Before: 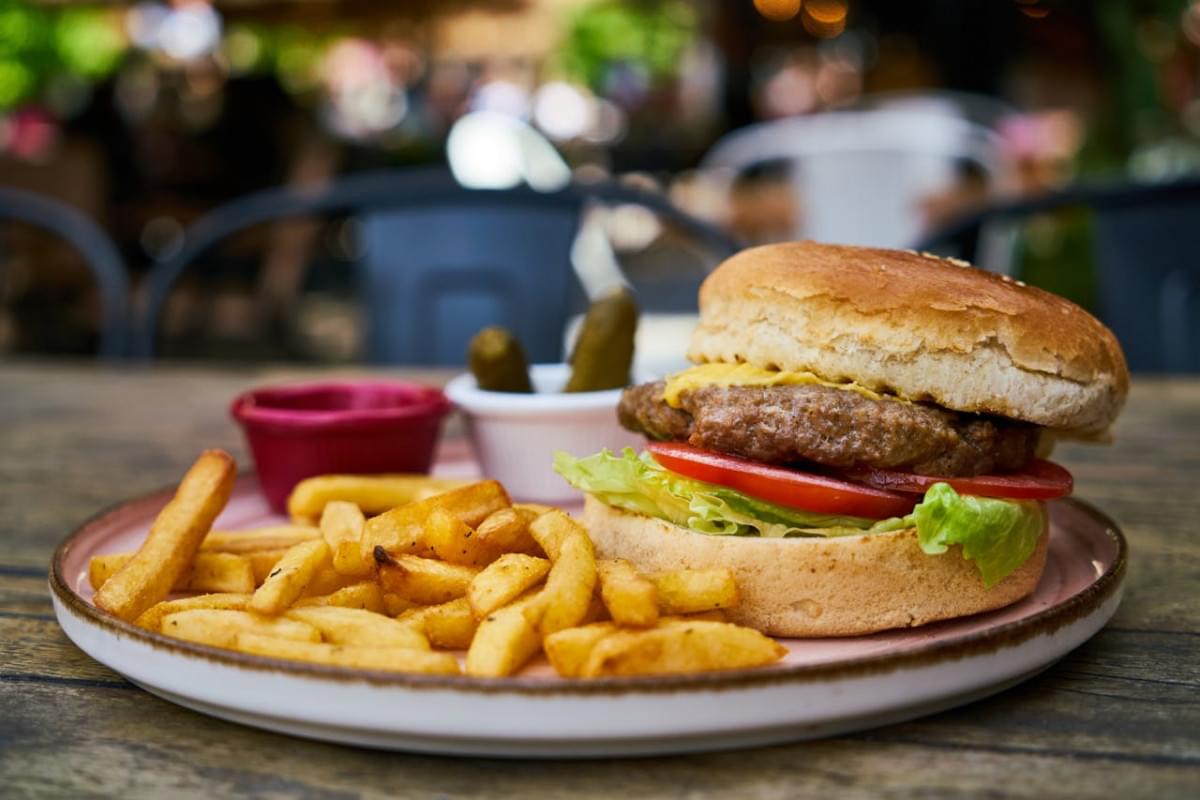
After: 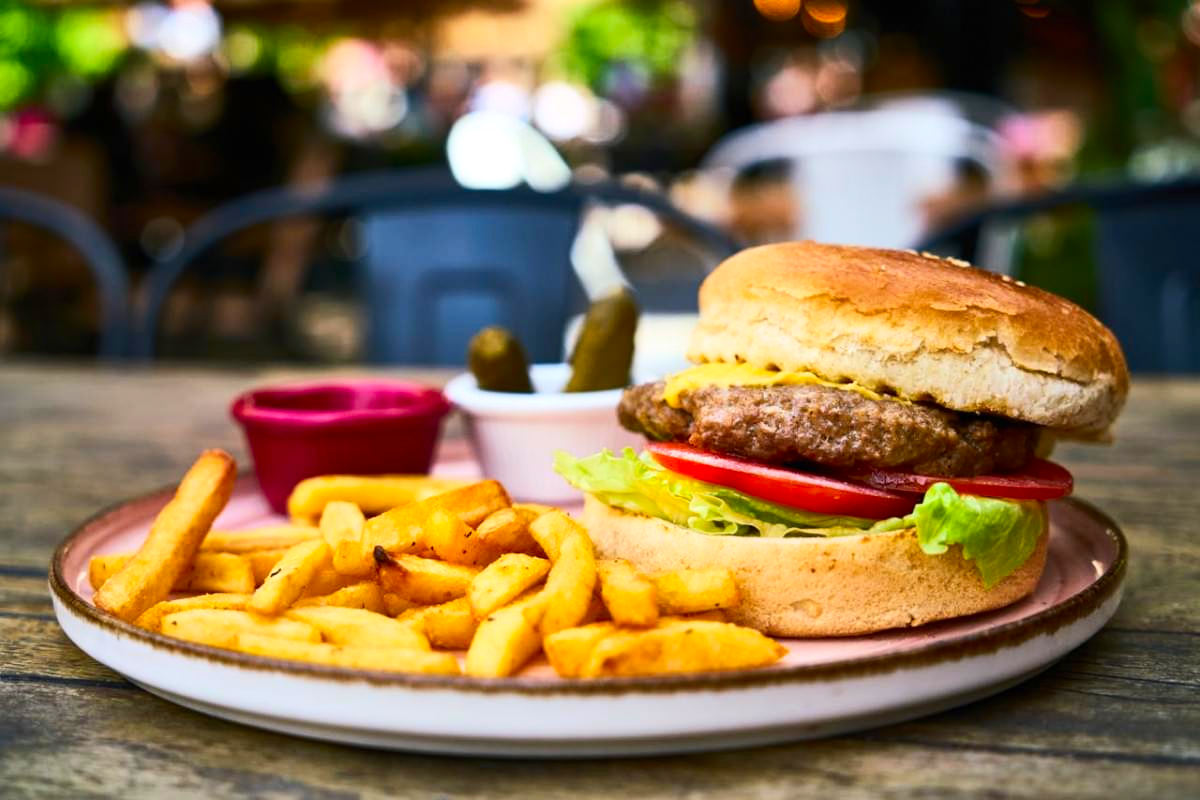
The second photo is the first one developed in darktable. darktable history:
contrast brightness saturation: contrast 0.23, brightness 0.1, saturation 0.29
exposure: exposure 0.207 EV, compensate highlight preservation false
